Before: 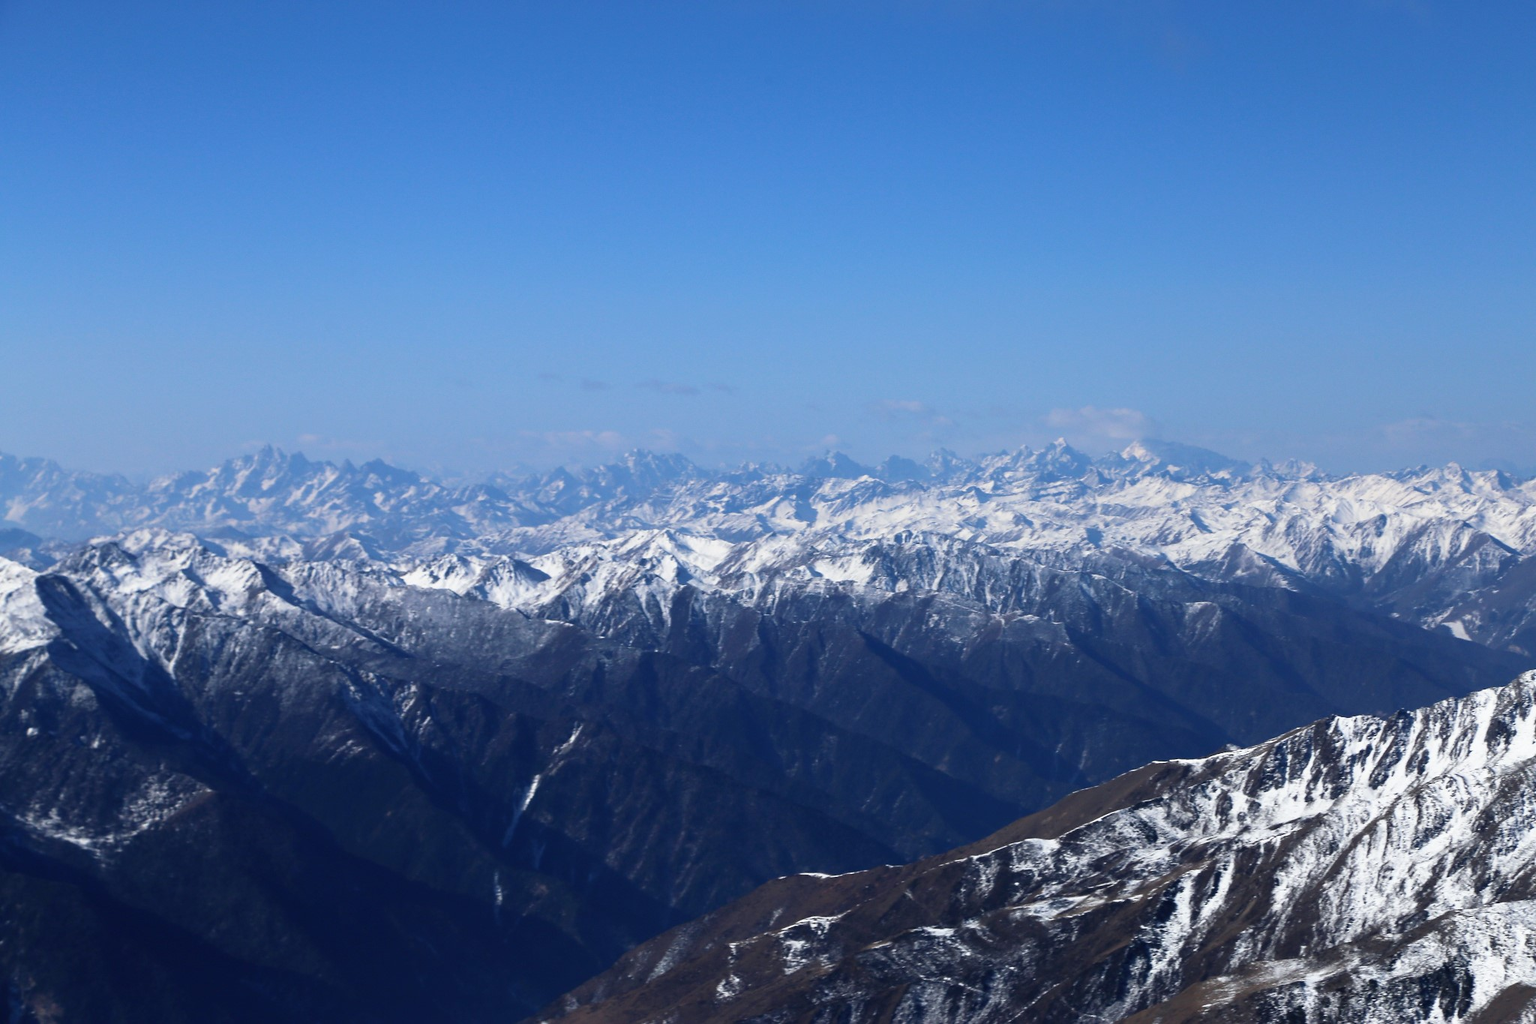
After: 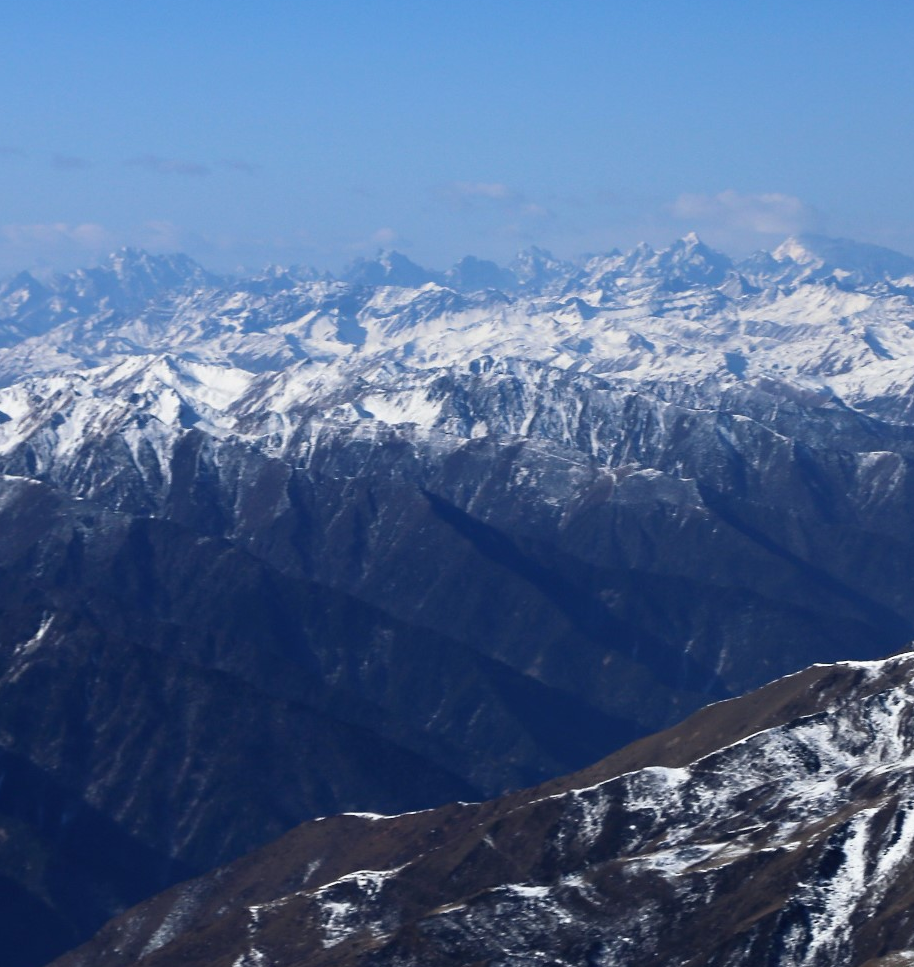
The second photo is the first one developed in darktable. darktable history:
crop: left 35.332%, top 25.787%, right 20.017%, bottom 3.363%
